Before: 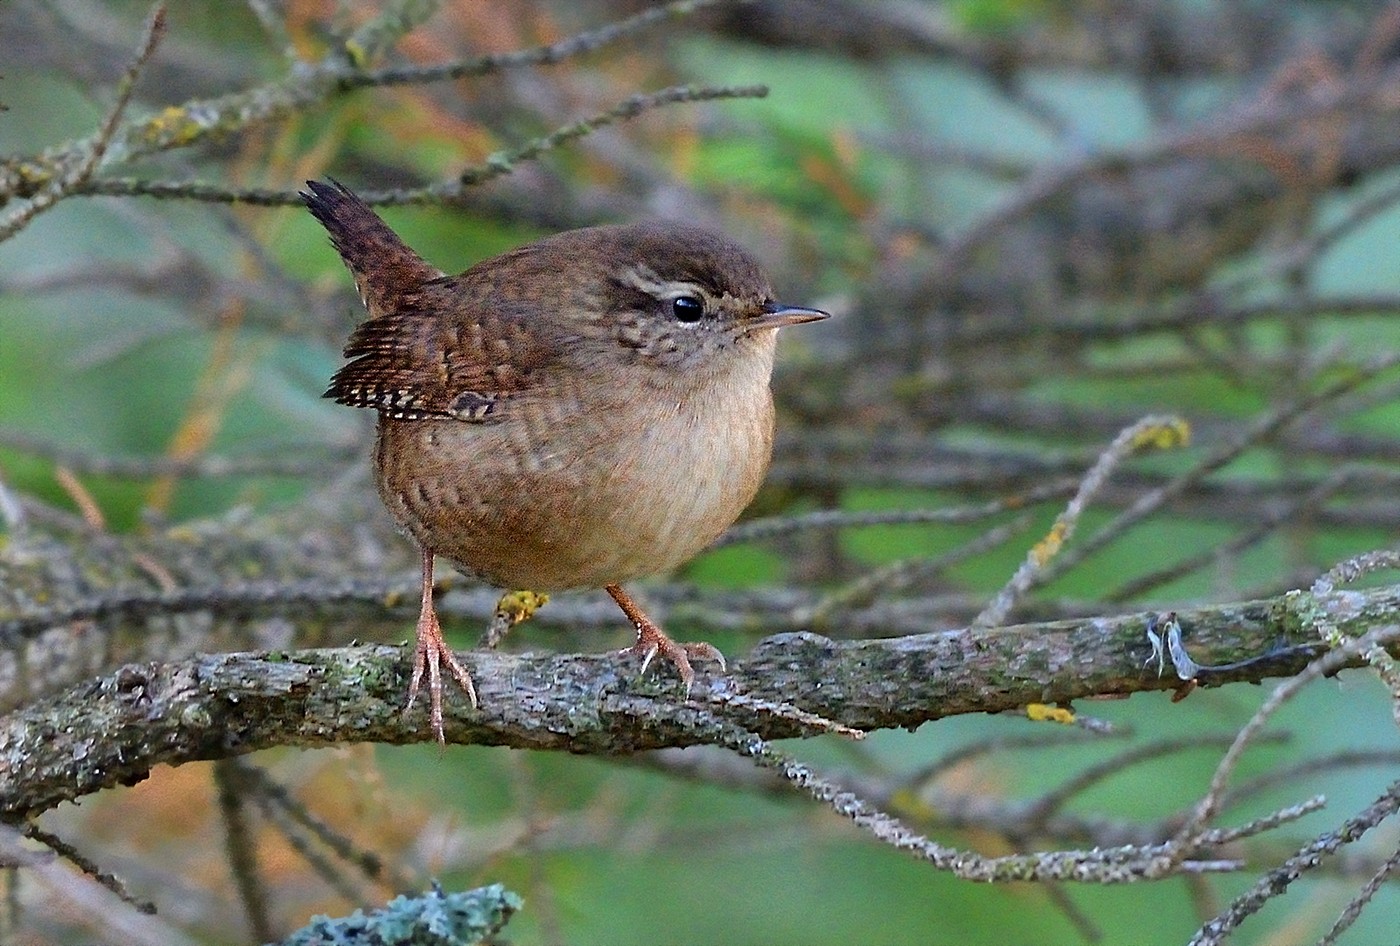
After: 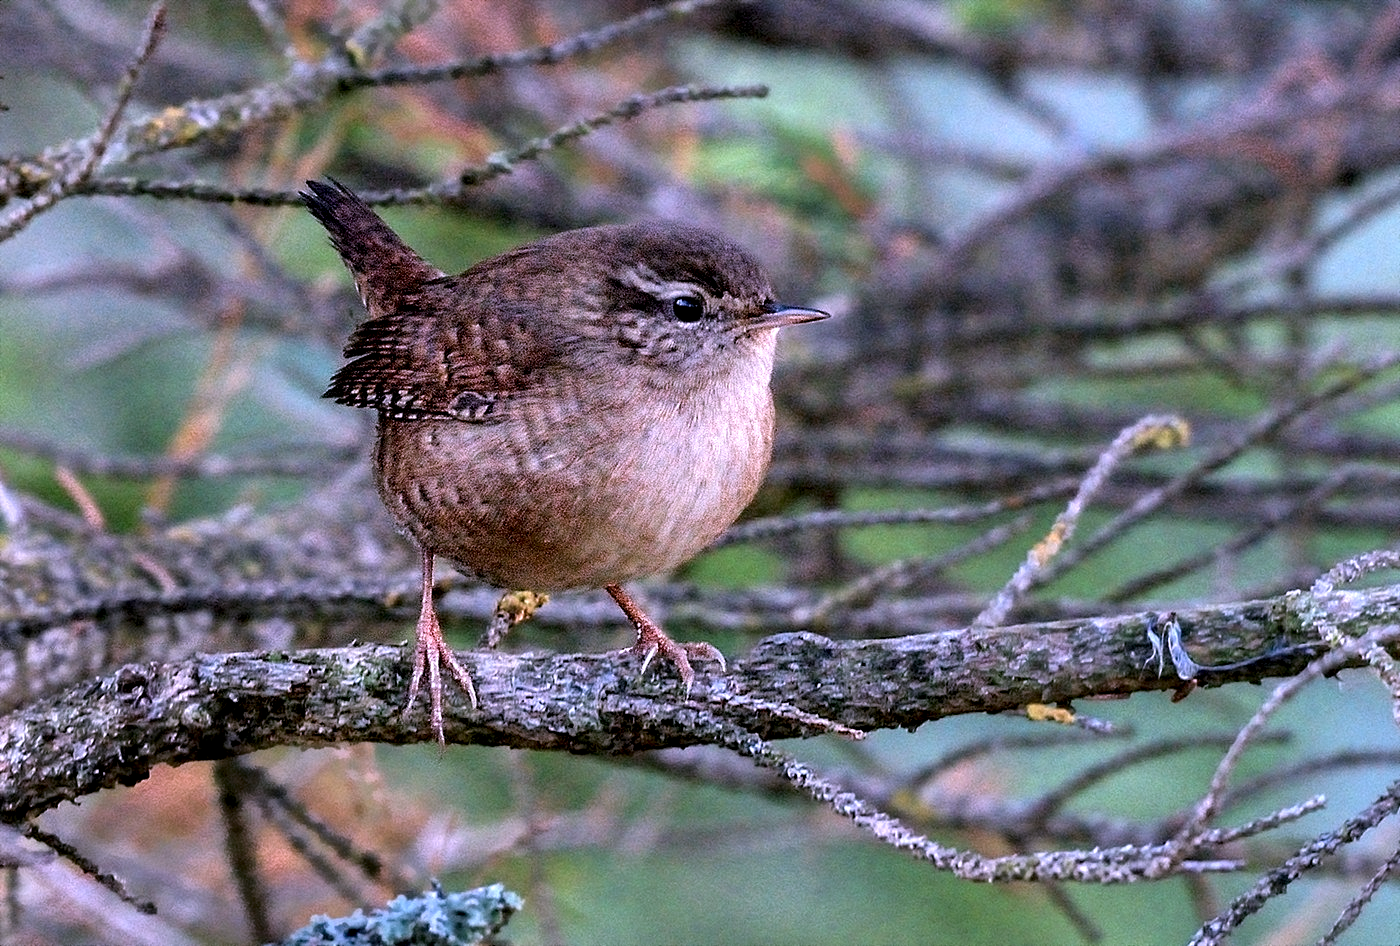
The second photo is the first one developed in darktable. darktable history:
color correction: highlights a* 15.17, highlights b* -24.94
local contrast: highlights 64%, shadows 54%, detail 168%, midtone range 0.518
